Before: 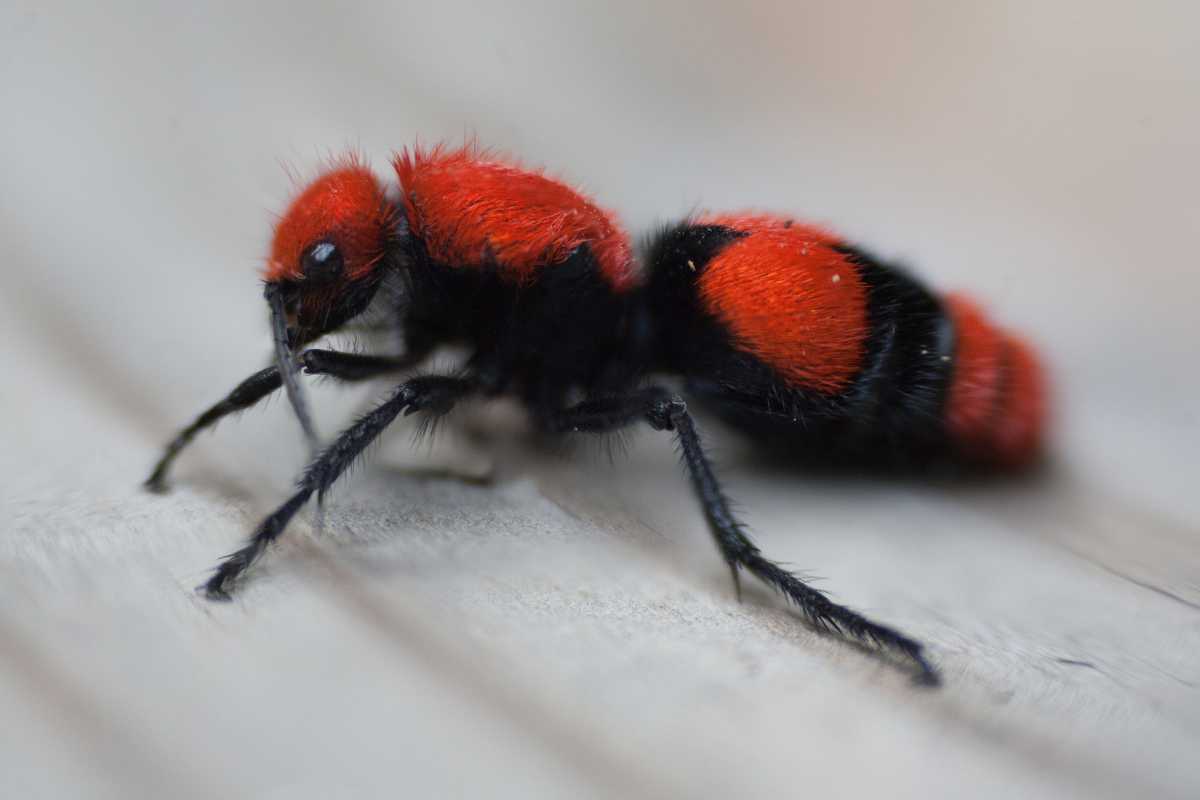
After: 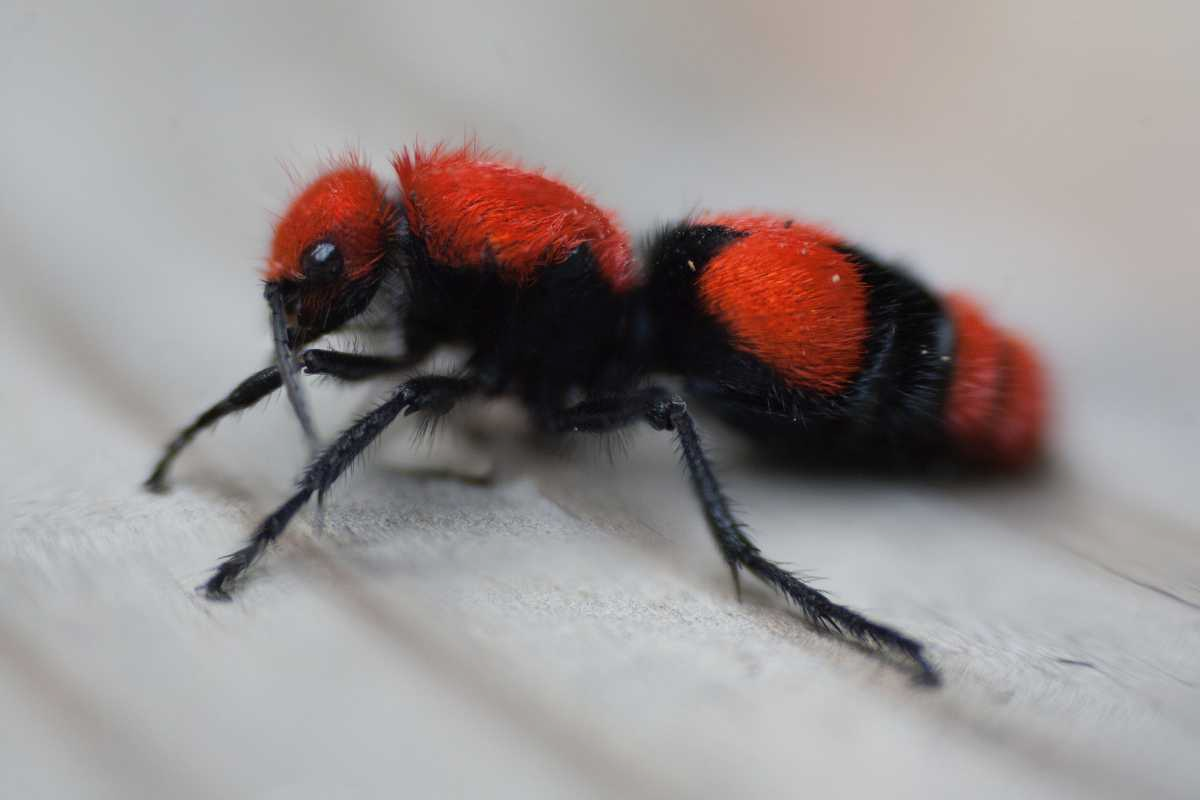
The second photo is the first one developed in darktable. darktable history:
exposure: exposure -0.066 EV, compensate highlight preservation false
